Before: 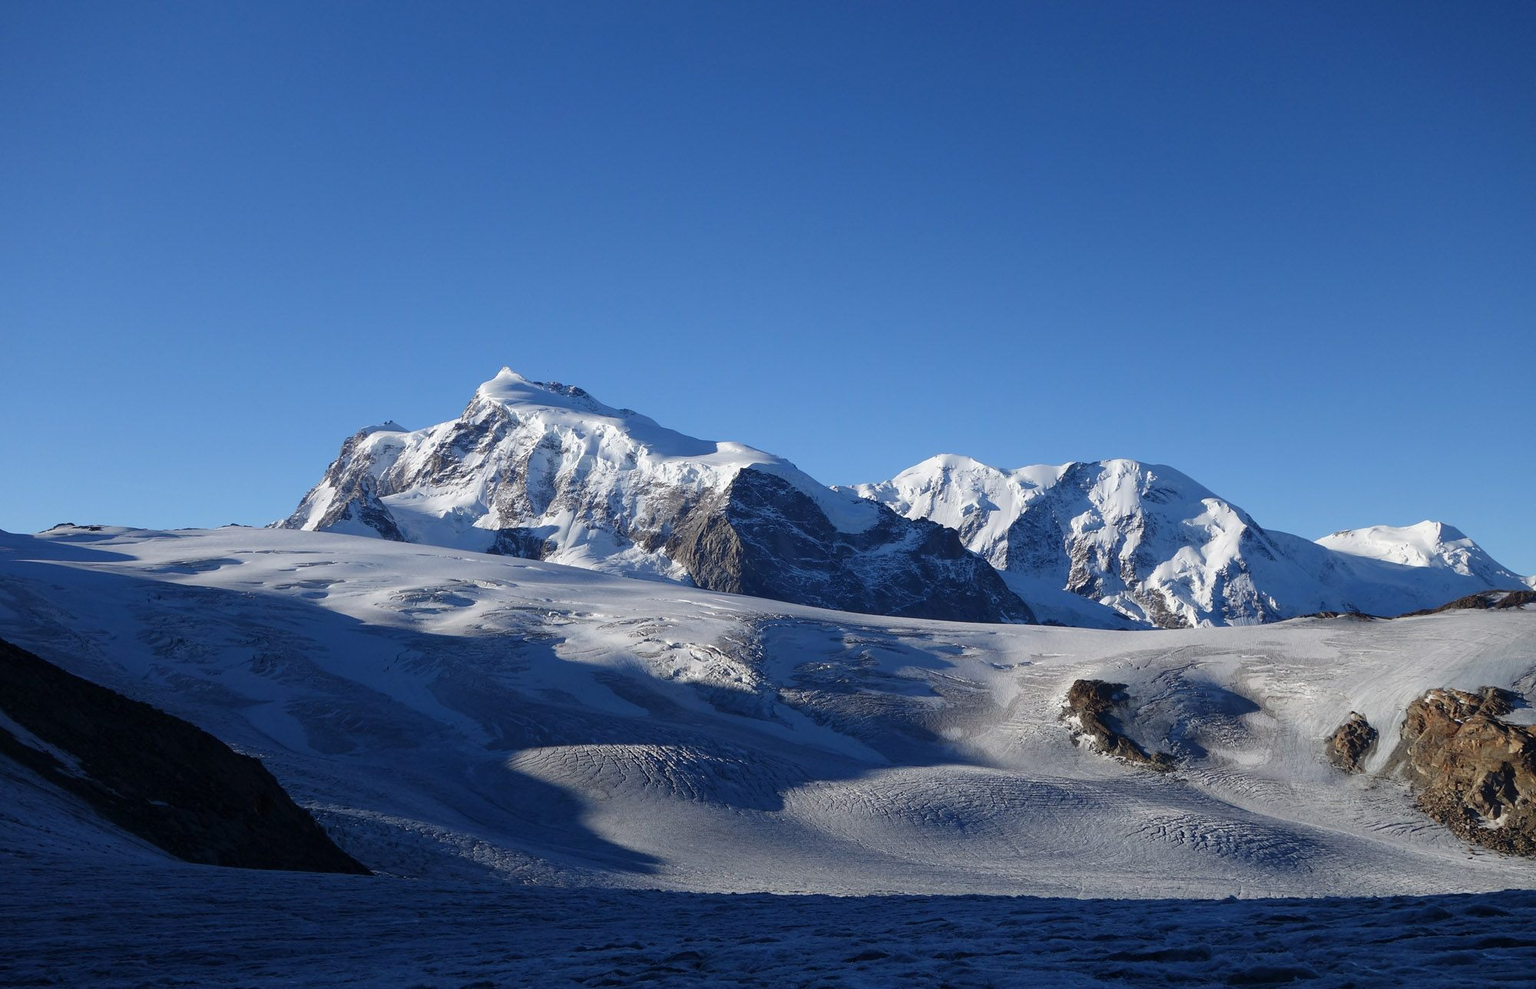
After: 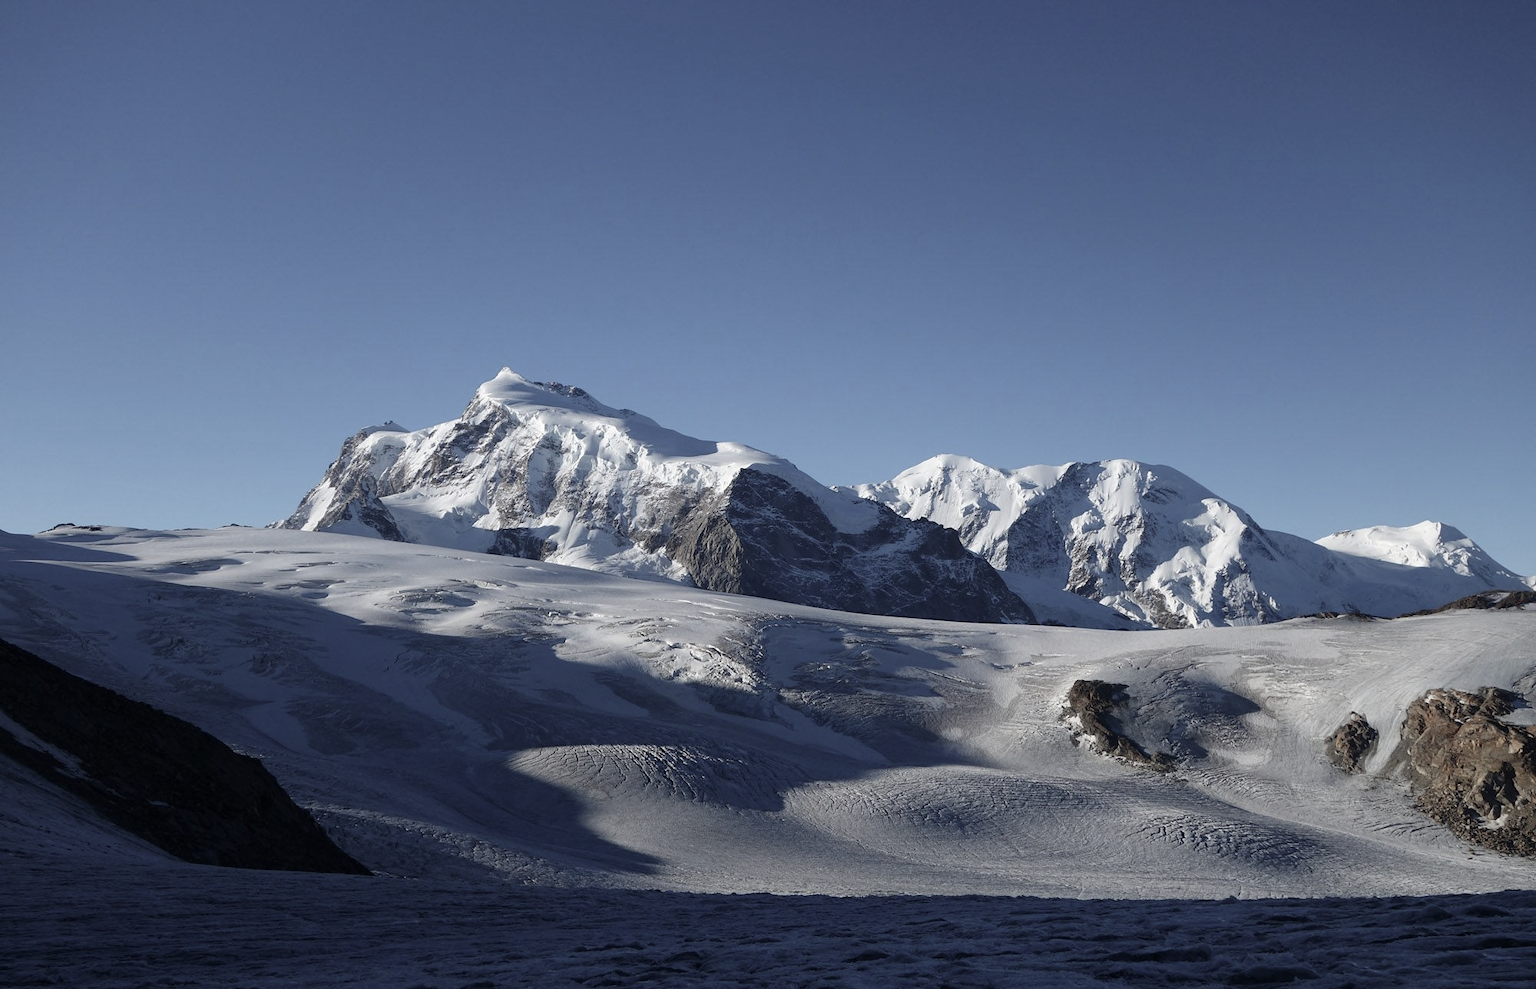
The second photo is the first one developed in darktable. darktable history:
white balance: emerald 1
color correction: saturation 0.57
